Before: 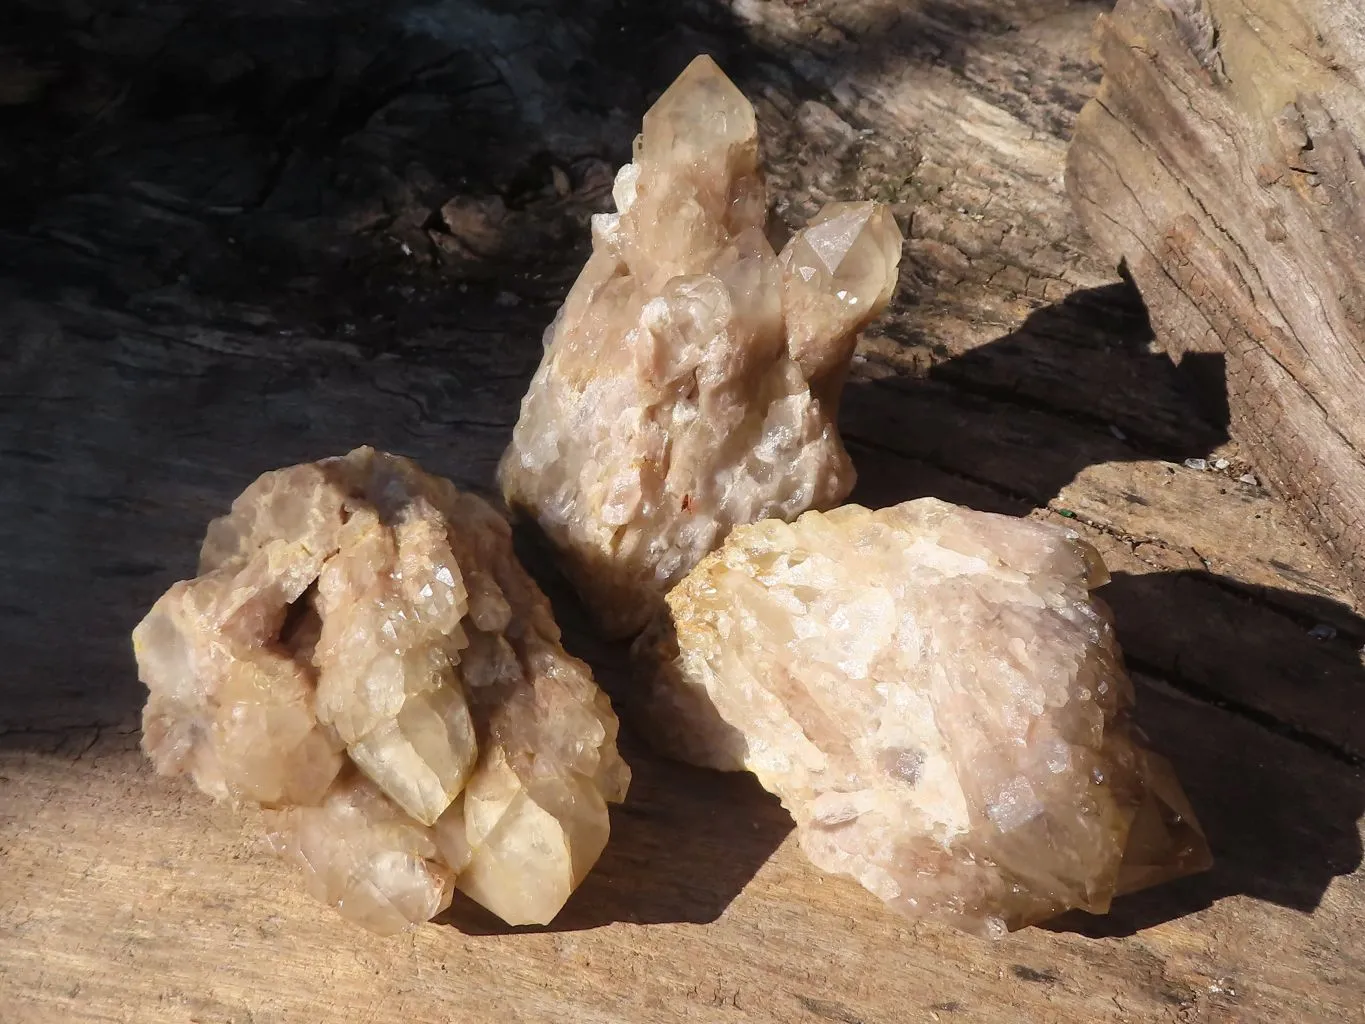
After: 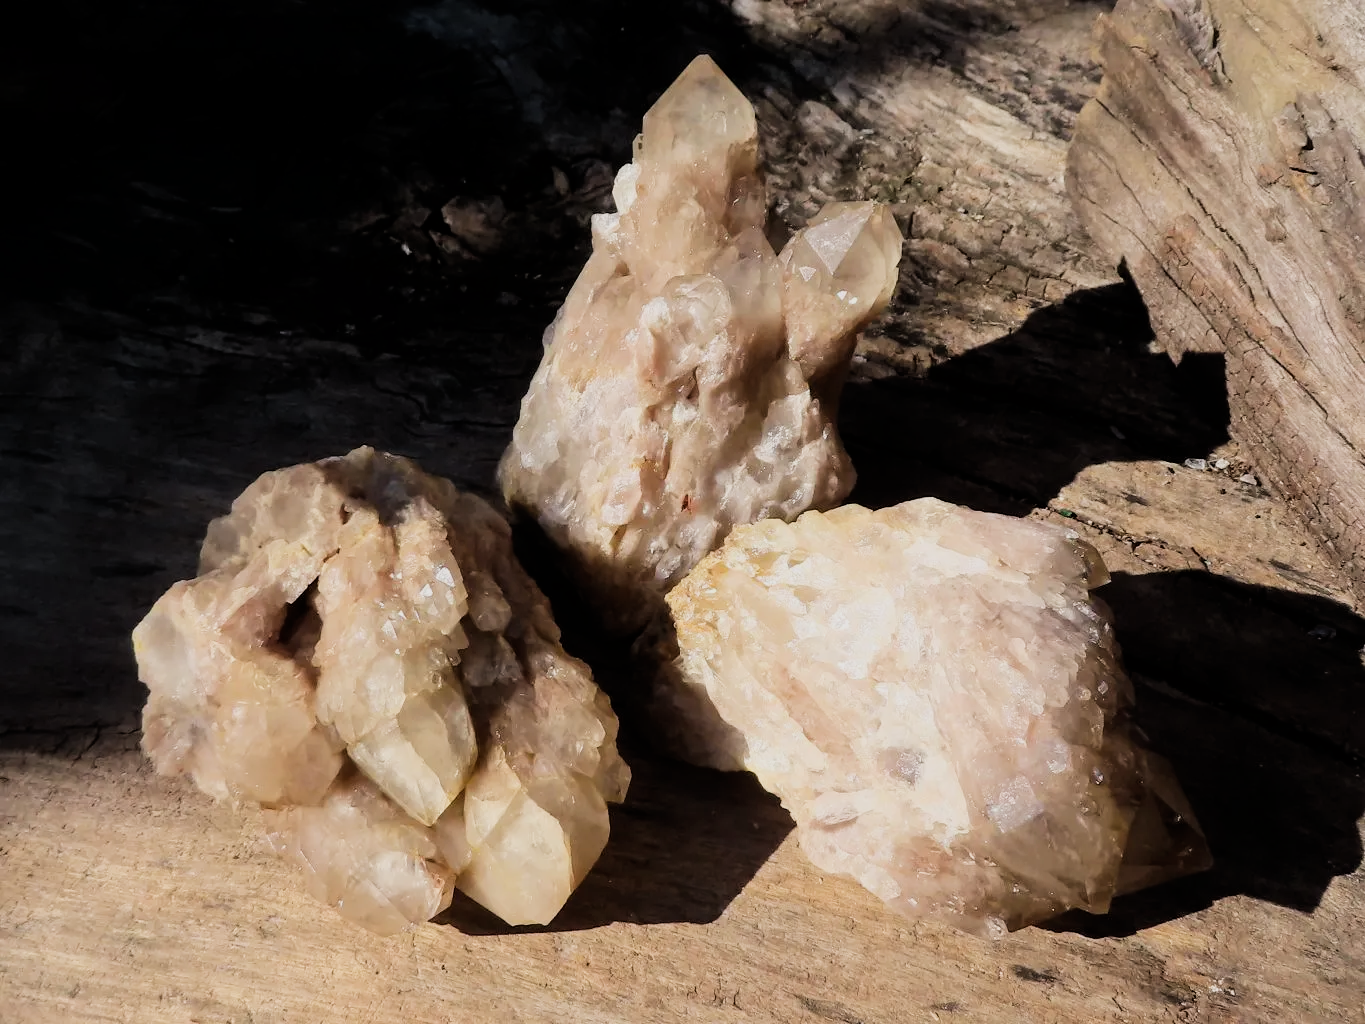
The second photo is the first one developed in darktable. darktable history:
filmic rgb: black relative exposure -5.08 EV, white relative exposure 3.99 EV, hardness 2.89, contrast 1.299, highlights saturation mix -30.13%, contrast in shadows safe
